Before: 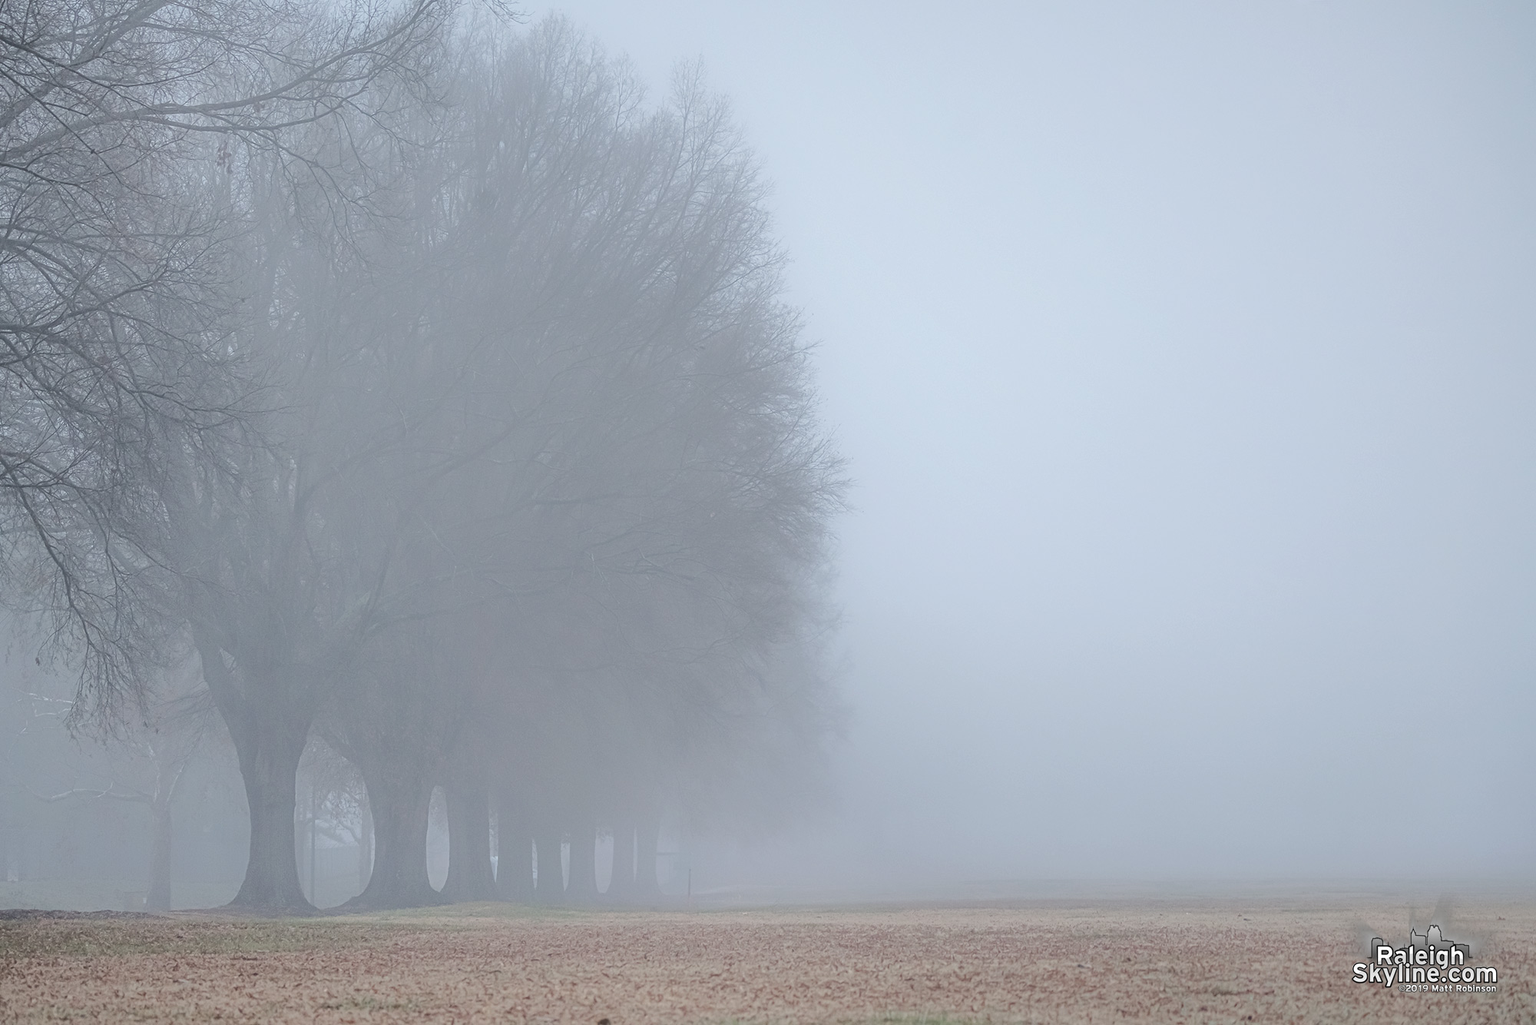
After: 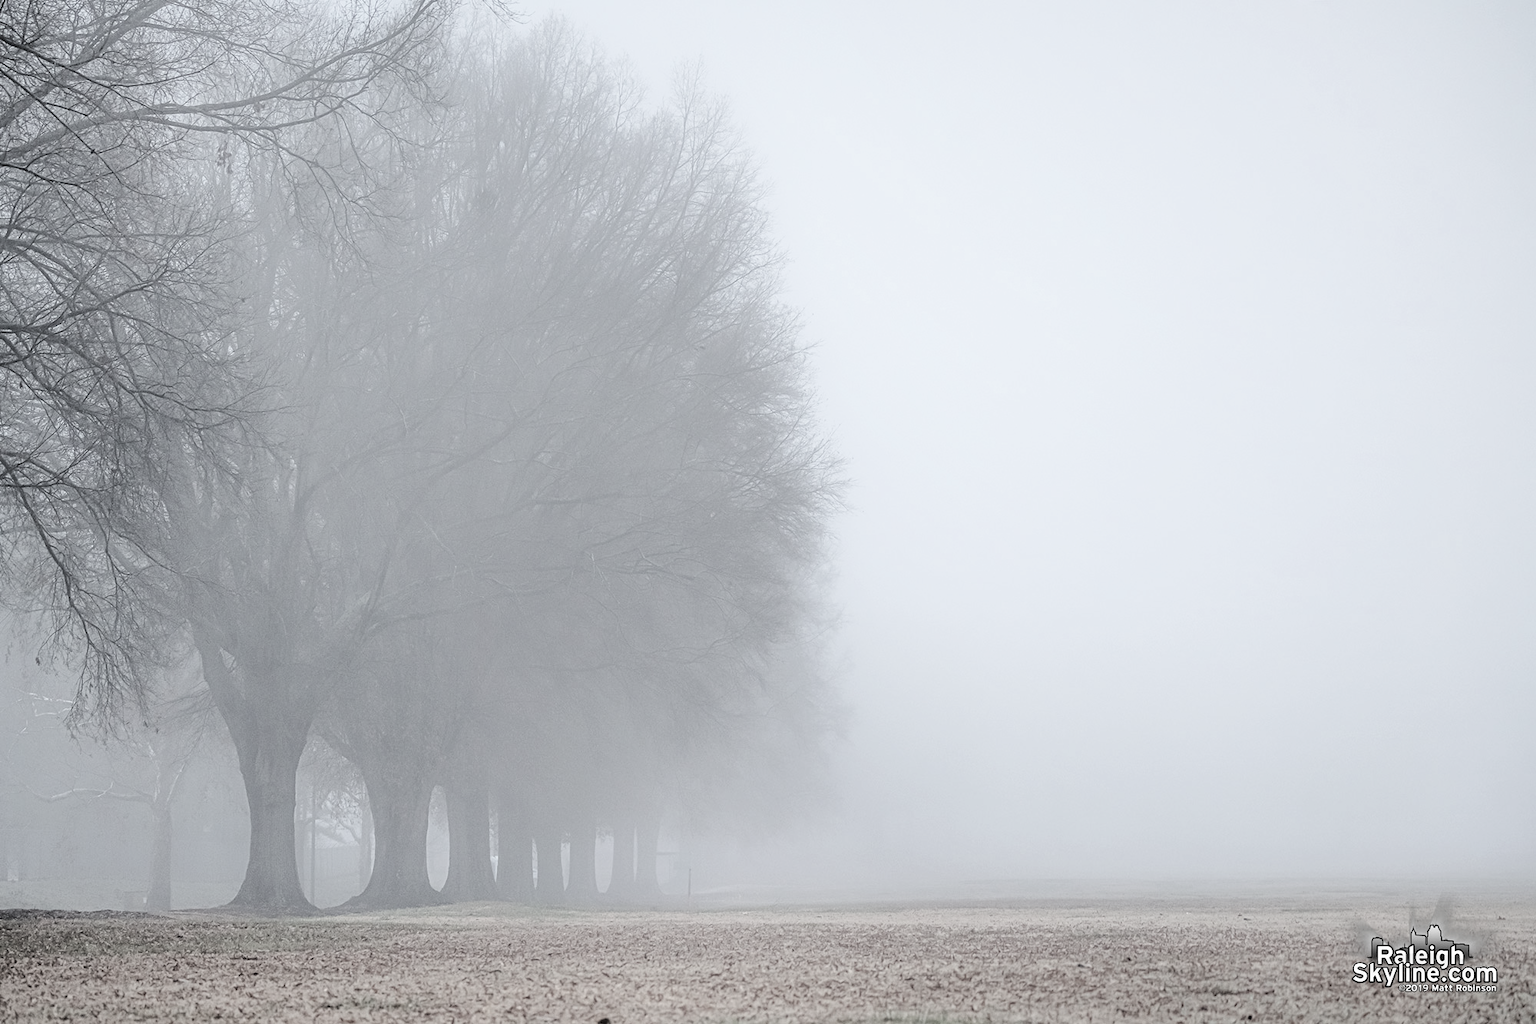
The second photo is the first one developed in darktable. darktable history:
filmic rgb: black relative exposure -3.79 EV, white relative exposure 2.4 EV, dynamic range scaling -49.83%, hardness 3.48, latitude 30.21%, contrast 1.792, iterations of high-quality reconstruction 0
color correction: highlights b* -0.008, saturation 0.482
color zones: curves: ch1 [(0.239, 0.552) (0.75, 0.5)]; ch2 [(0.25, 0.462) (0.749, 0.457)], mix -123.14%
